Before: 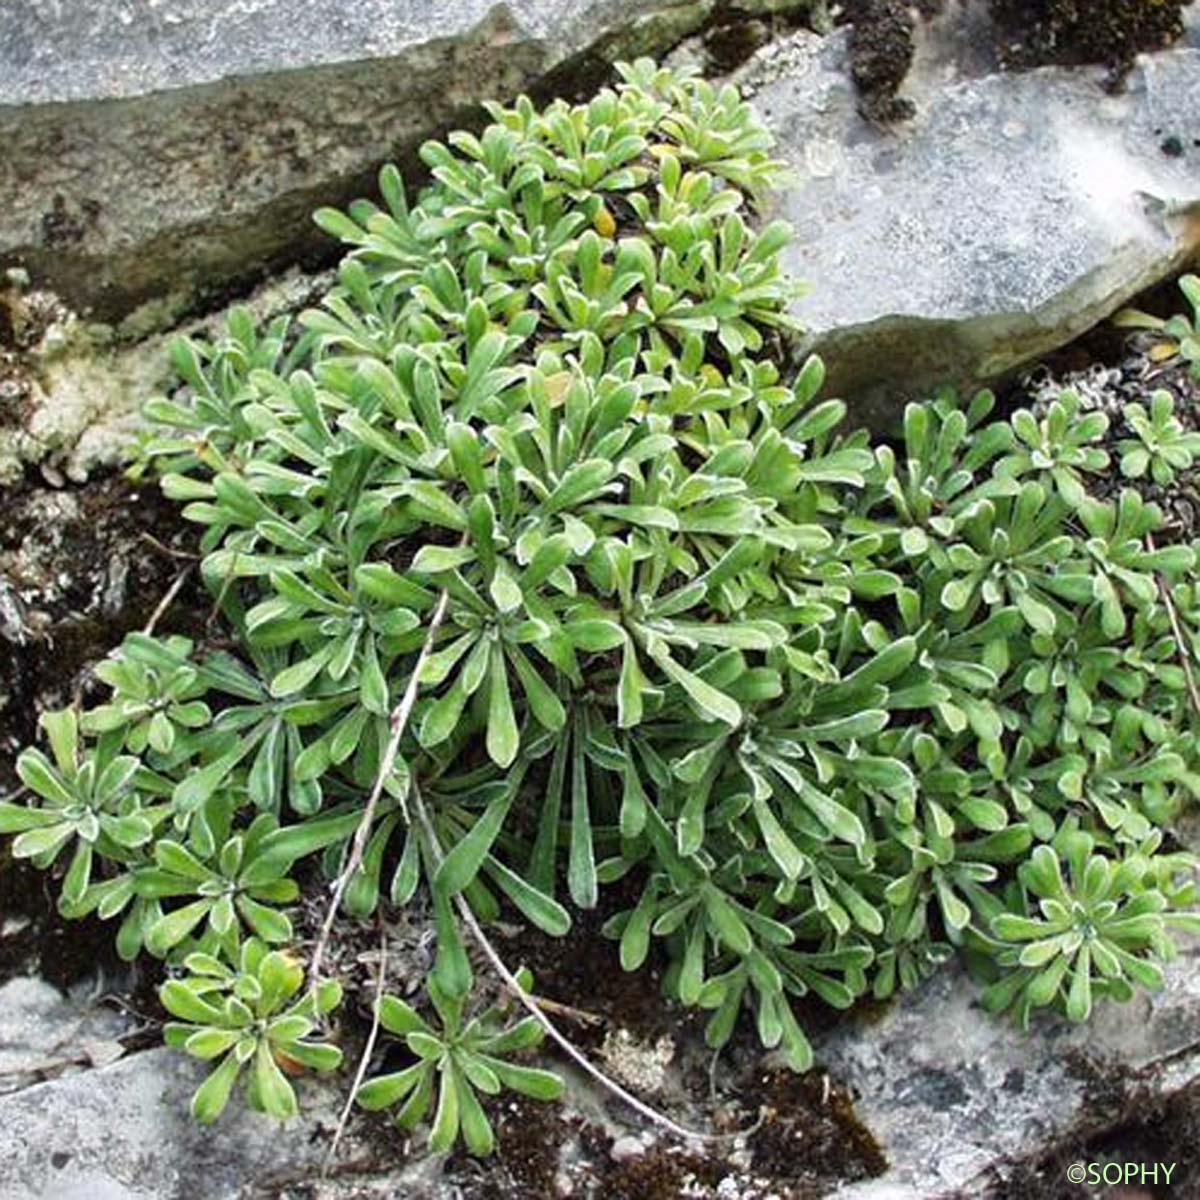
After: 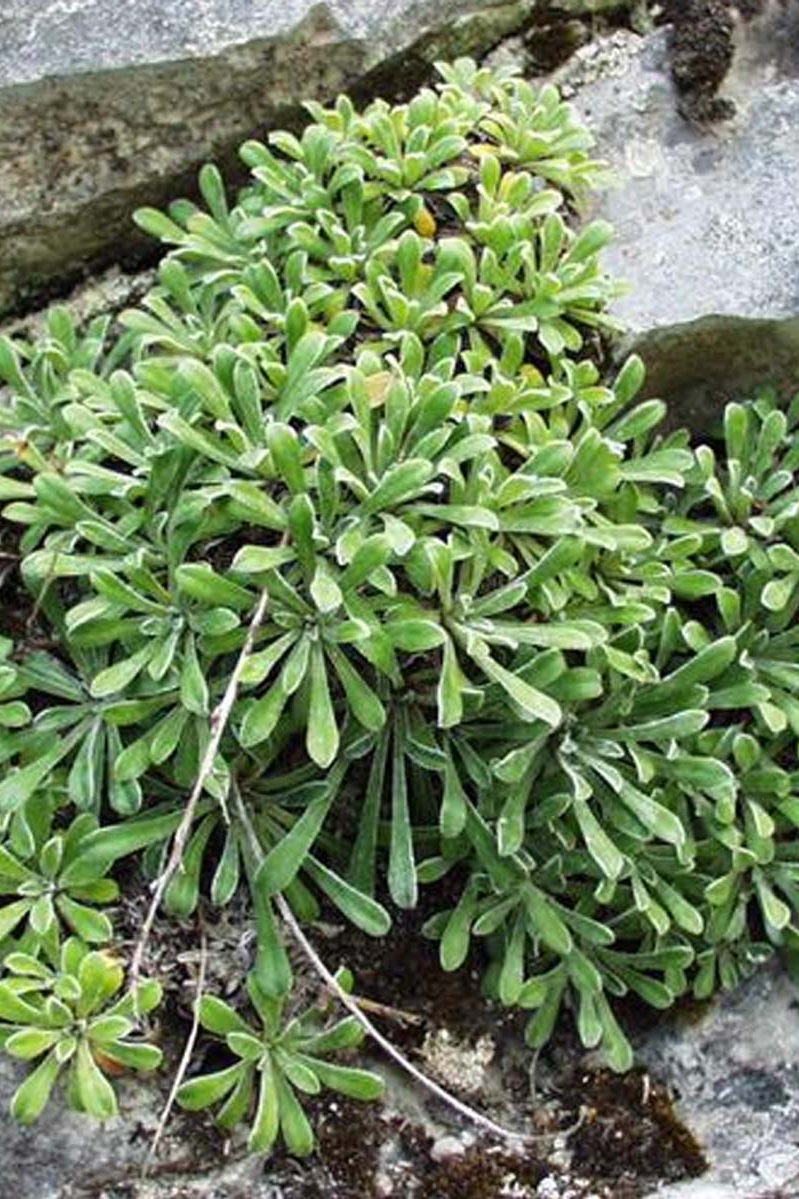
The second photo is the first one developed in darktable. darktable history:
exposure: compensate highlight preservation false
crop and rotate: left 15.055%, right 18.278%
